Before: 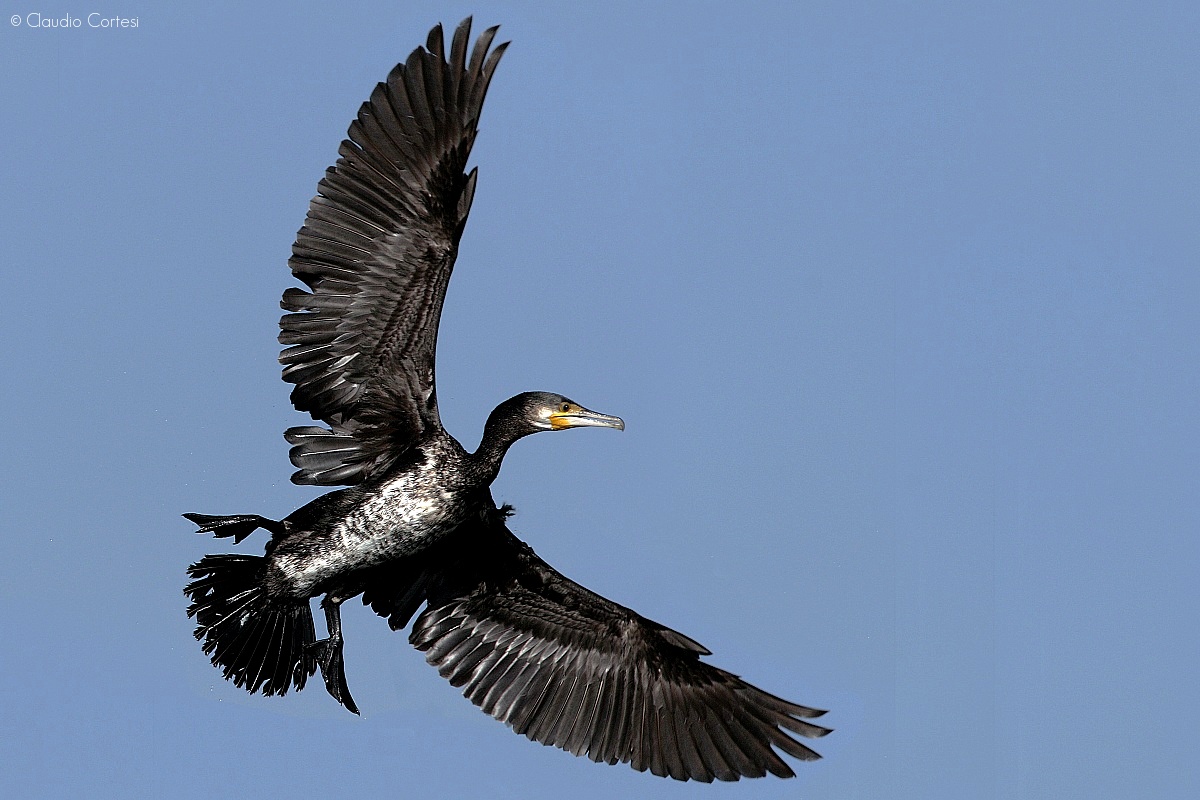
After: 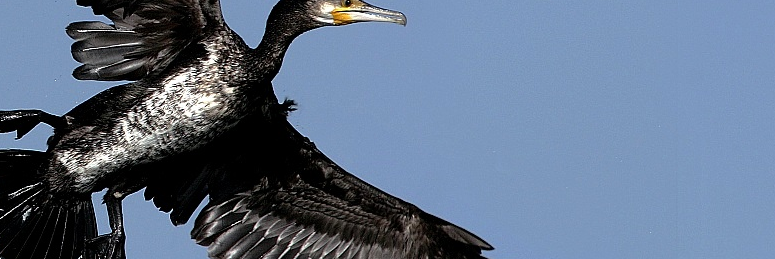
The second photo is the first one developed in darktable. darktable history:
crop: left 18.212%, top 50.656%, right 17.156%, bottom 16.934%
